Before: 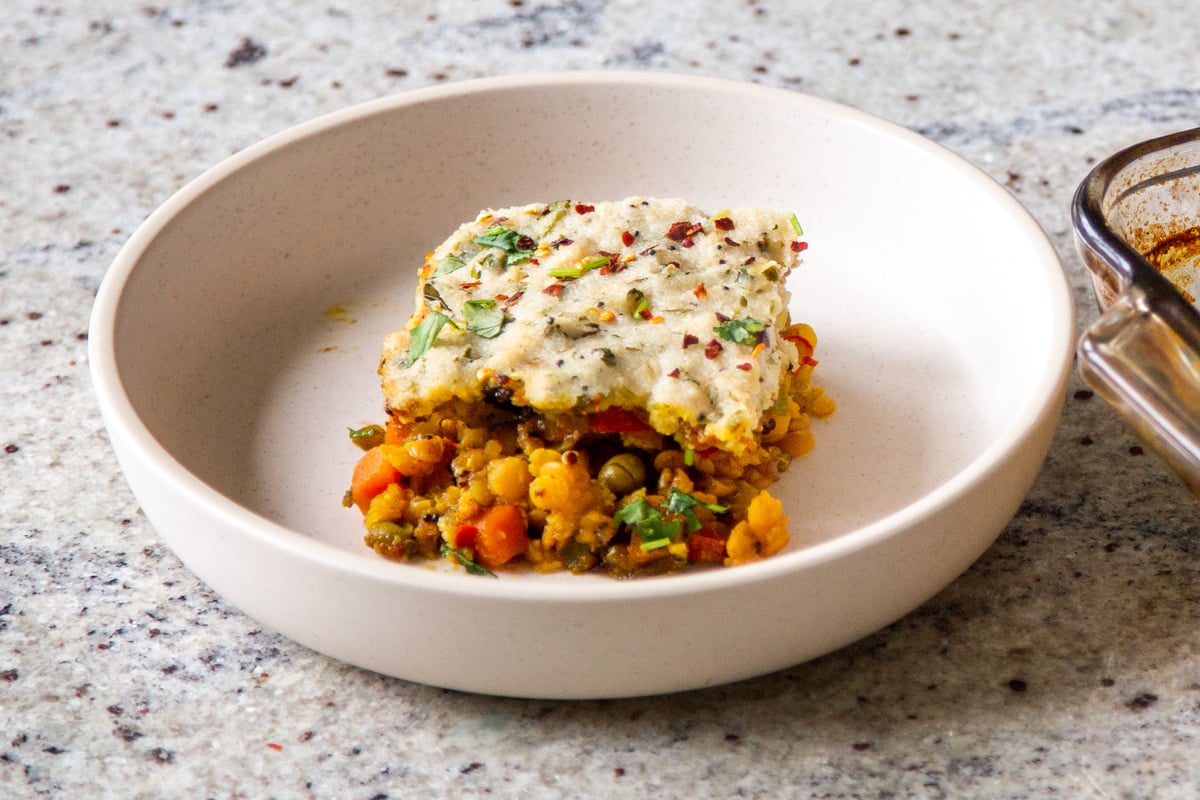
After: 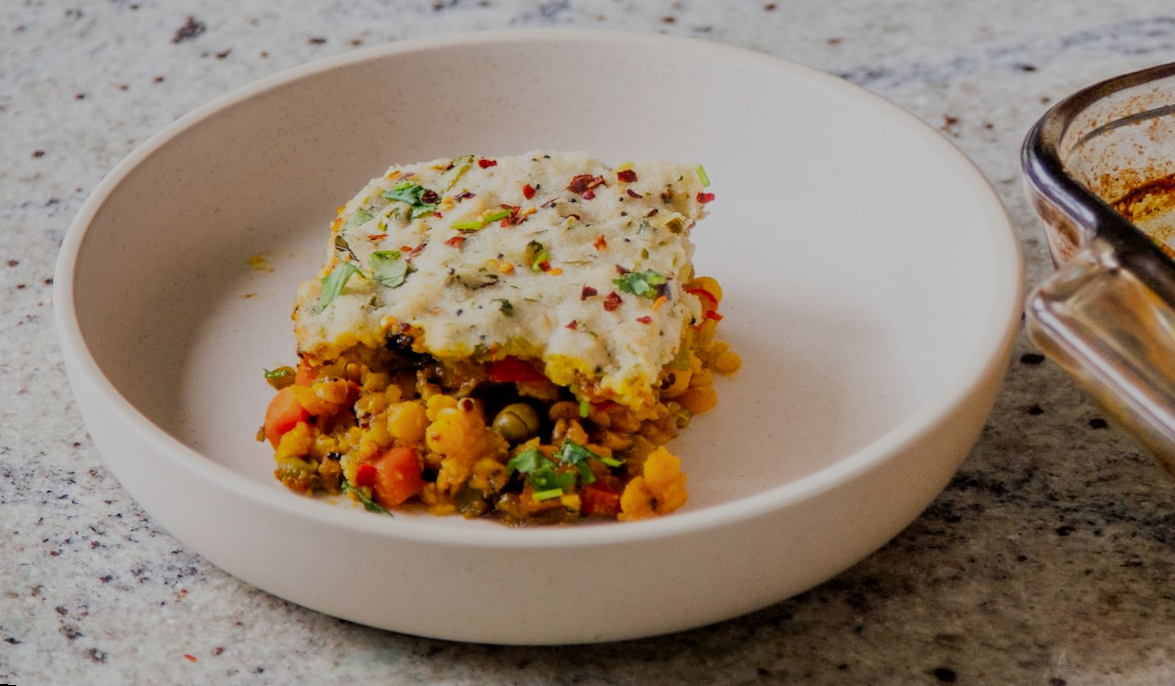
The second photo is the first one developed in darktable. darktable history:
rotate and perspective: rotation 1.69°, lens shift (vertical) -0.023, lens shift (horizontal) -0.291, crop left 0.025, crop right 0.988, crop top 0.092, crop bottom 0.842
shadows and highlights: radius 121.13, shadows 21.4, white point adjustment -9.72, highlights -14.39, soften with gaussian
filmic rgb: black relative exposure -7.65 EV, white relative exposure 4.56 EV, hardness 3.61
